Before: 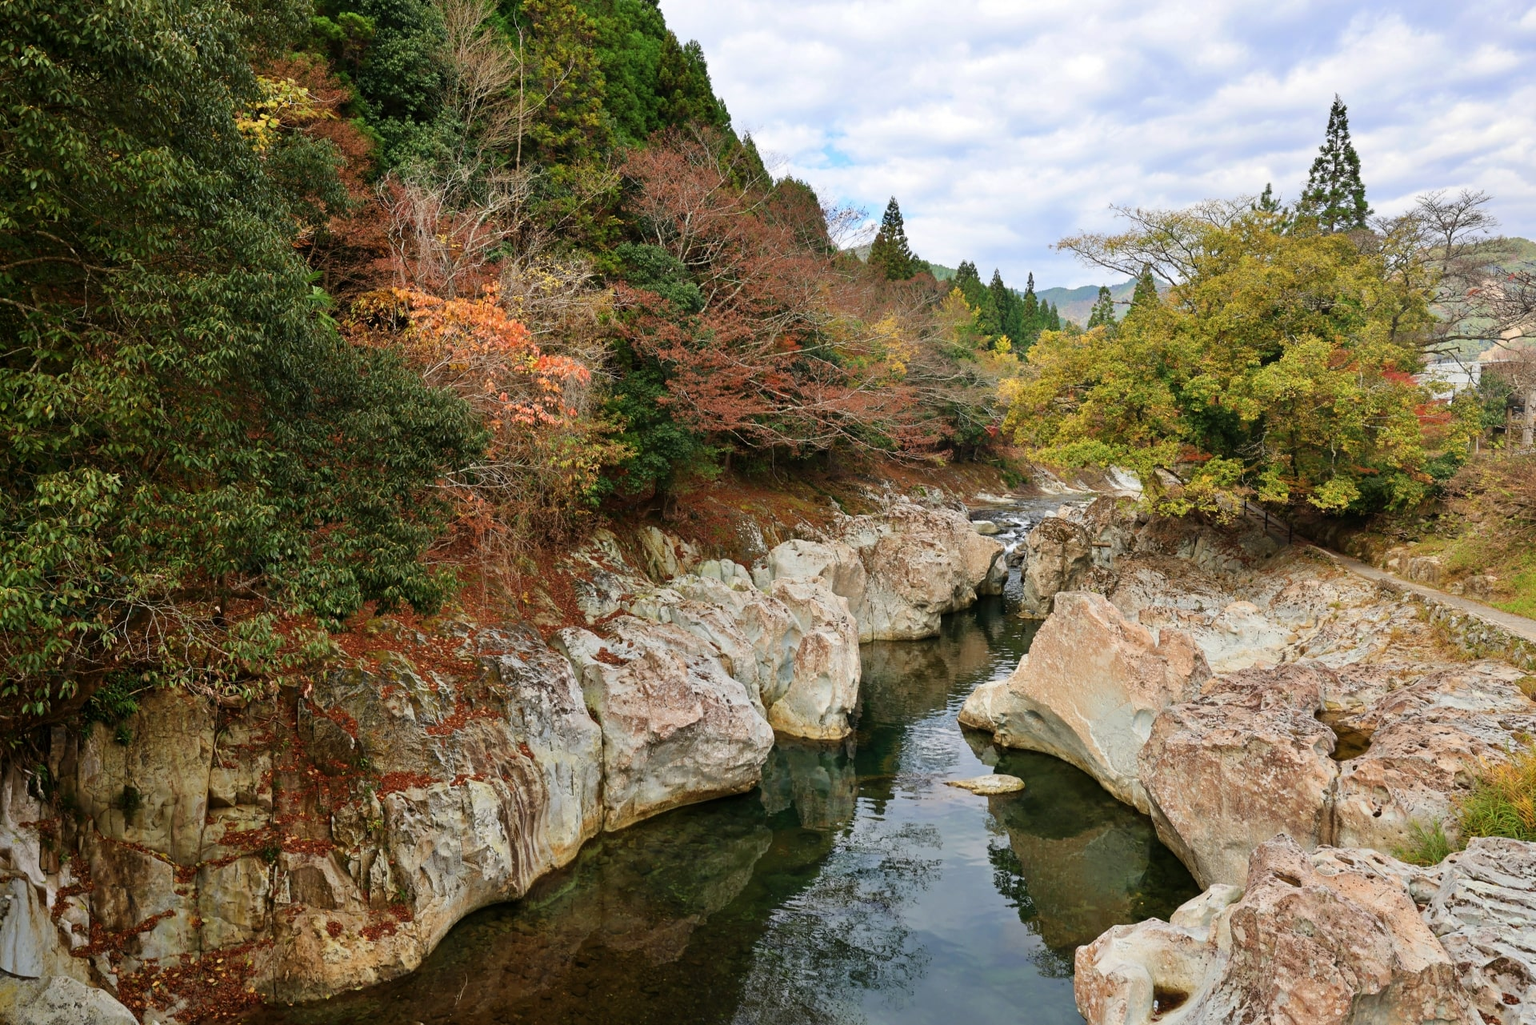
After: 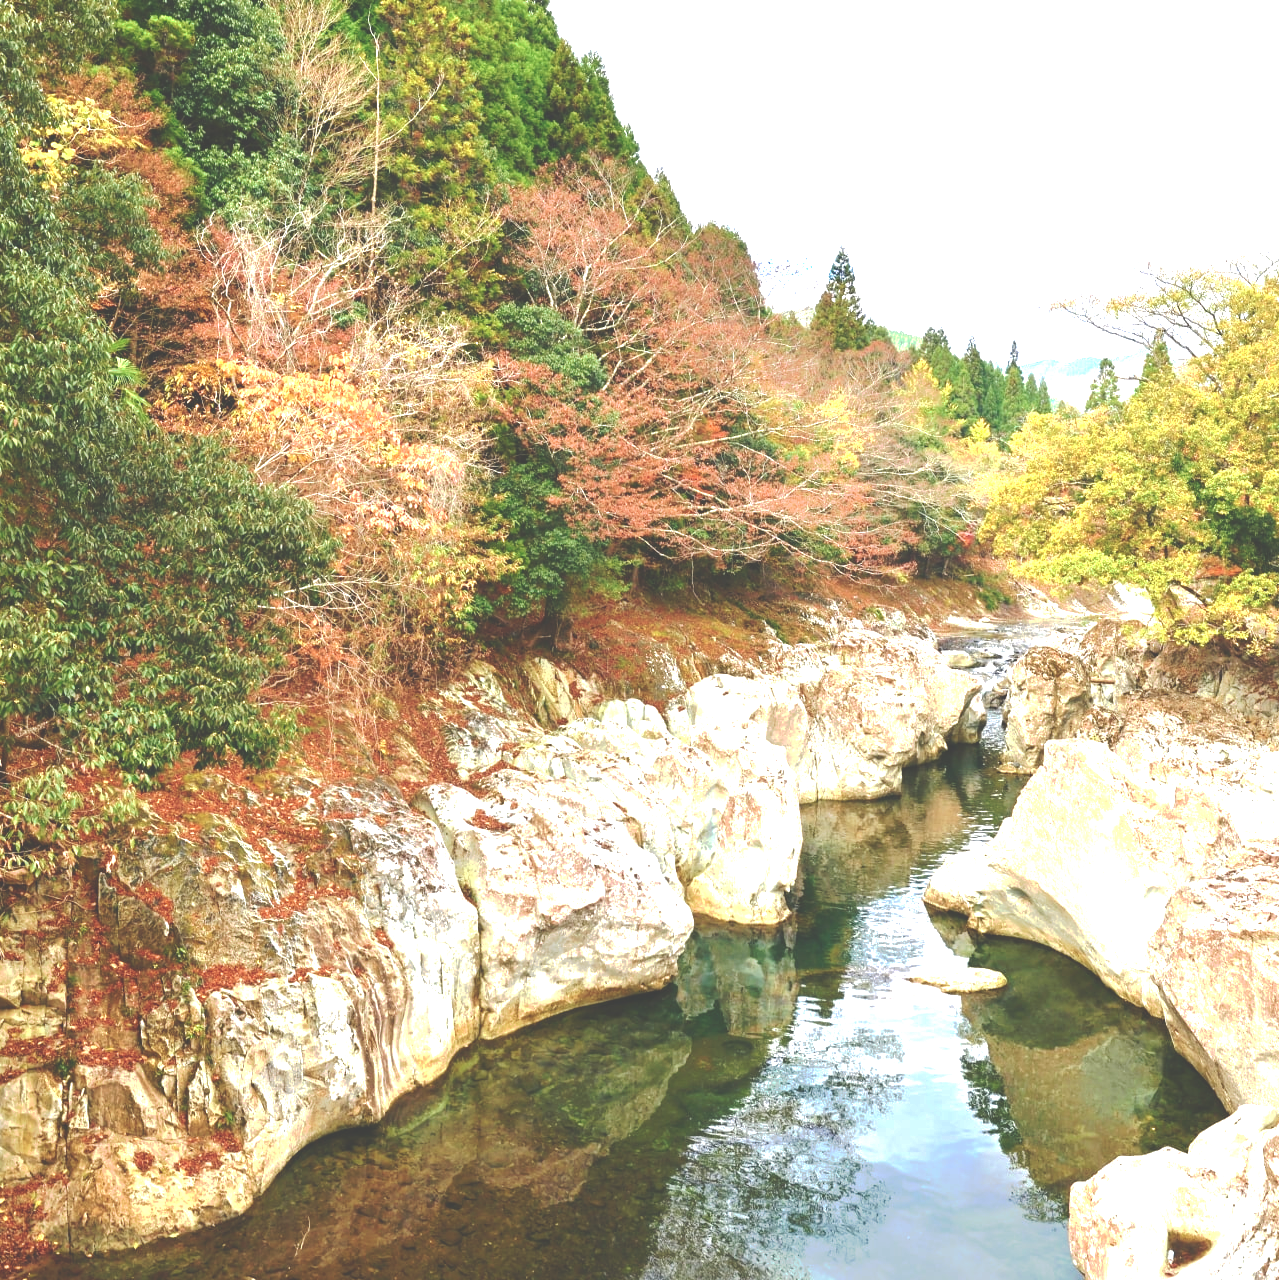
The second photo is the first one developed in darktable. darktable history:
exposure: black level correction 0, exposure 1.75 EV, compensate exposure bias true, compensate highlight preservation false
crop and rotate: left 14.292%, right 19.041%
velvia: on, module defaults
tone curve: curves: ch0 [(0, 0) (0.003, 0.264) (0.011, 0.264) (0.025, 0.265) (0.044, 0.269) (0.069, 0.273) (0.1, 0.28) (0.136, 0.292) (0.177, 0.309) (0.224, 0.336) (0.277, 0.371) (0.335, 0.412) (0.399, 0.469) (0.468, 0.533) (0.543, 0.595) (0.623, 0.66) (0.709, 0.73) (0.801, 0.8) (0.898, 0.854) (1, 1)], preserve colors none
